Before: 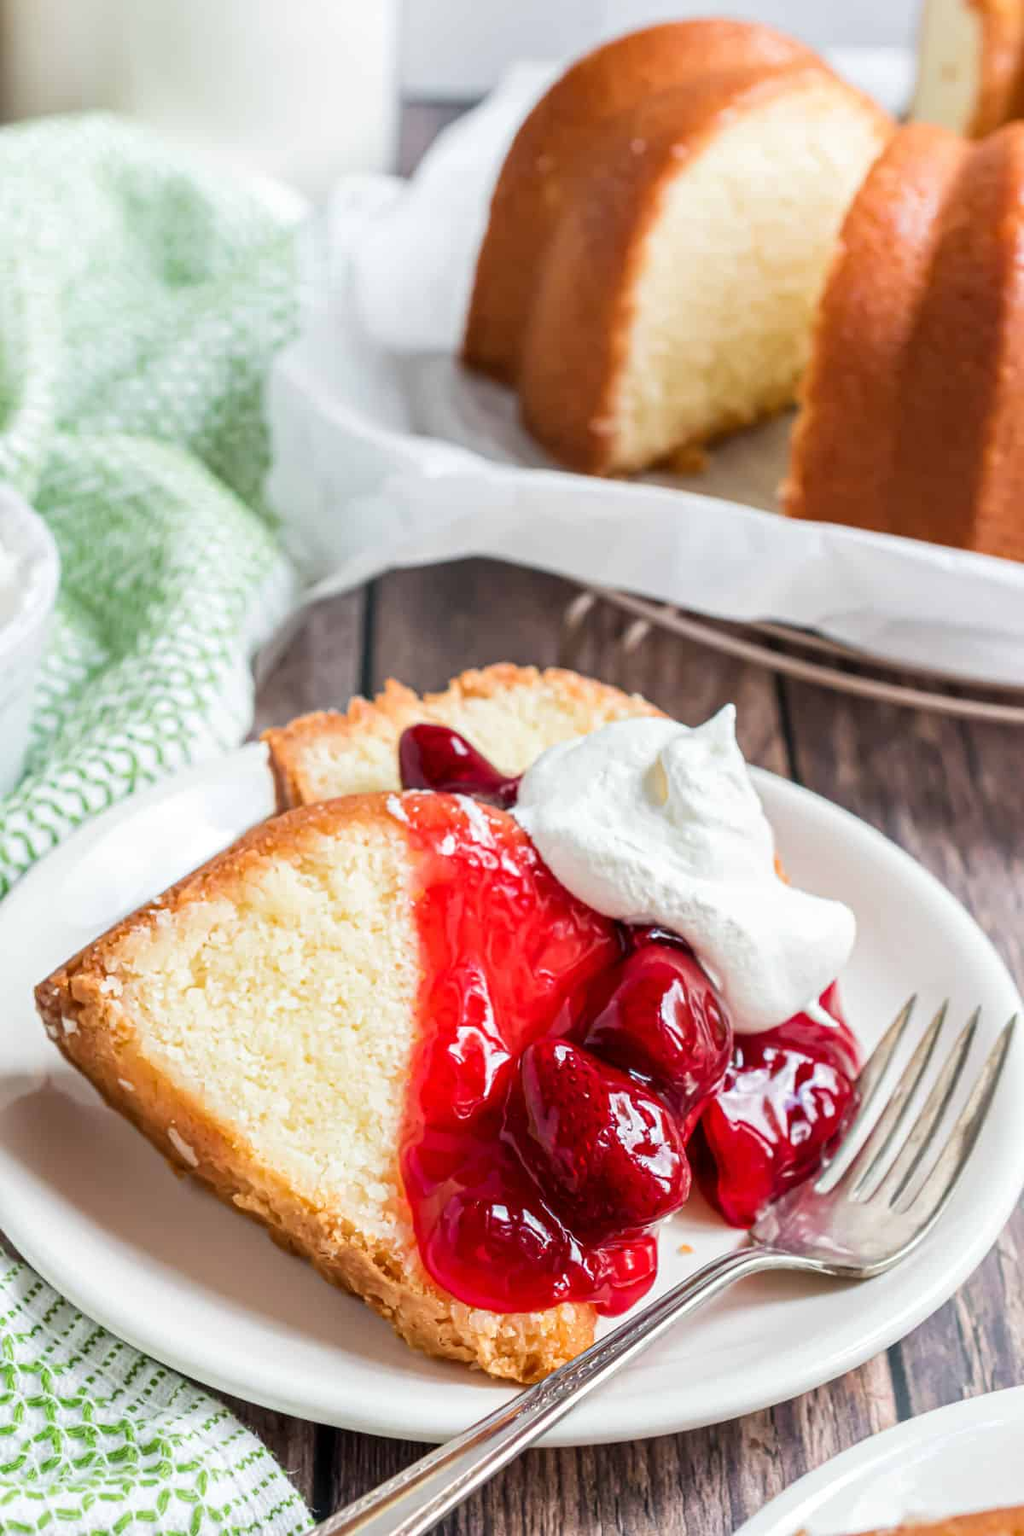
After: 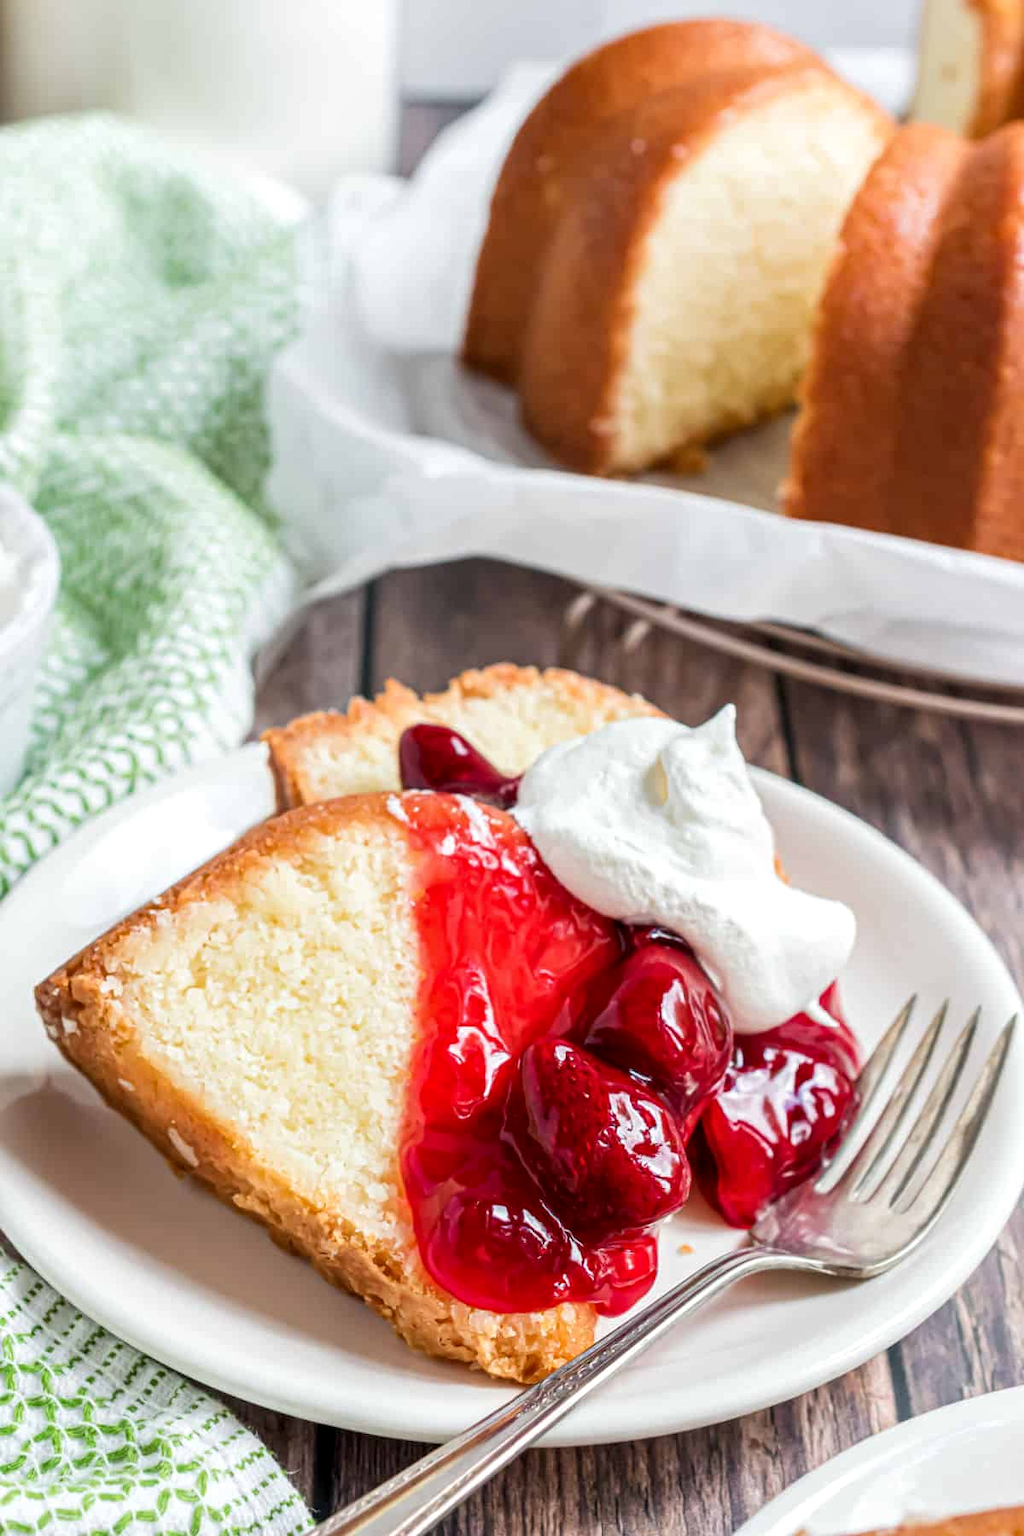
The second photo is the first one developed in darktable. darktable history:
local contrast: highlights 102%, shadows 100%, detail 119%, midtone range 0.2
